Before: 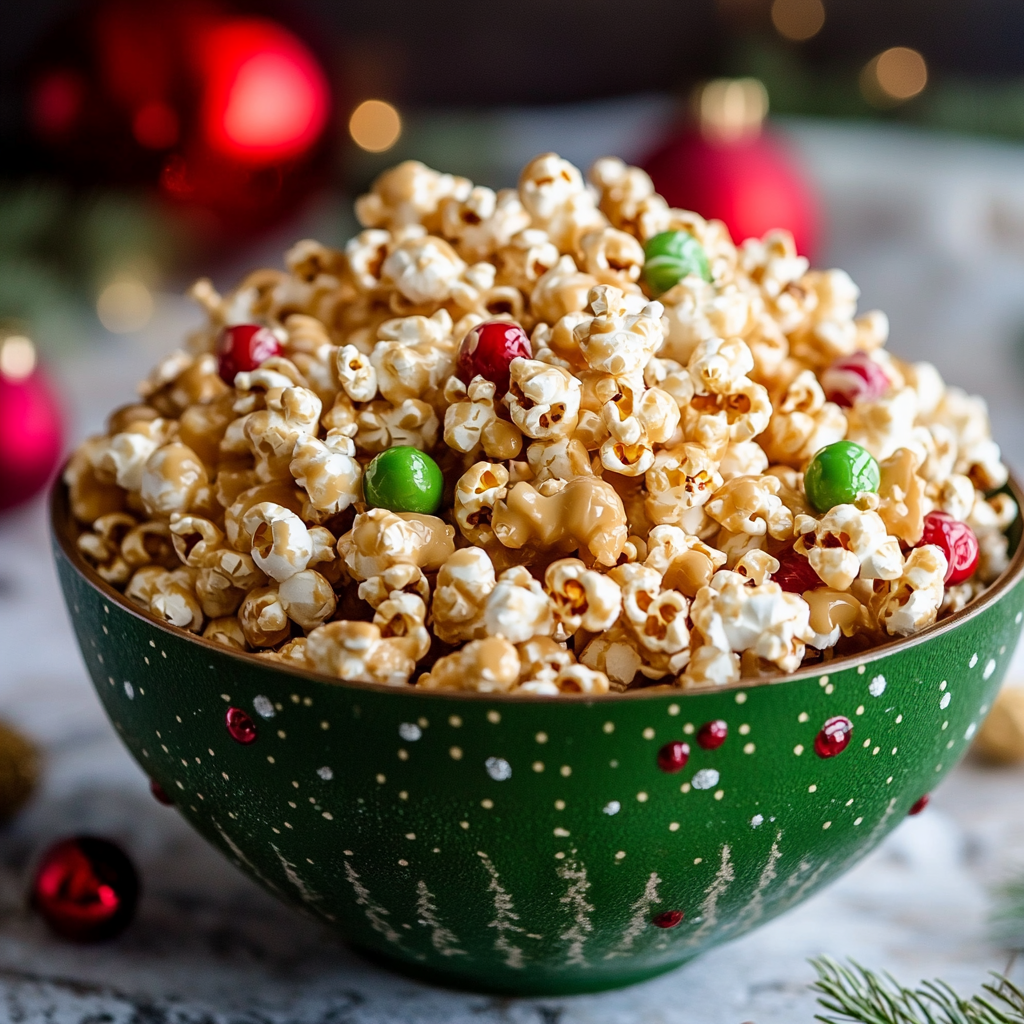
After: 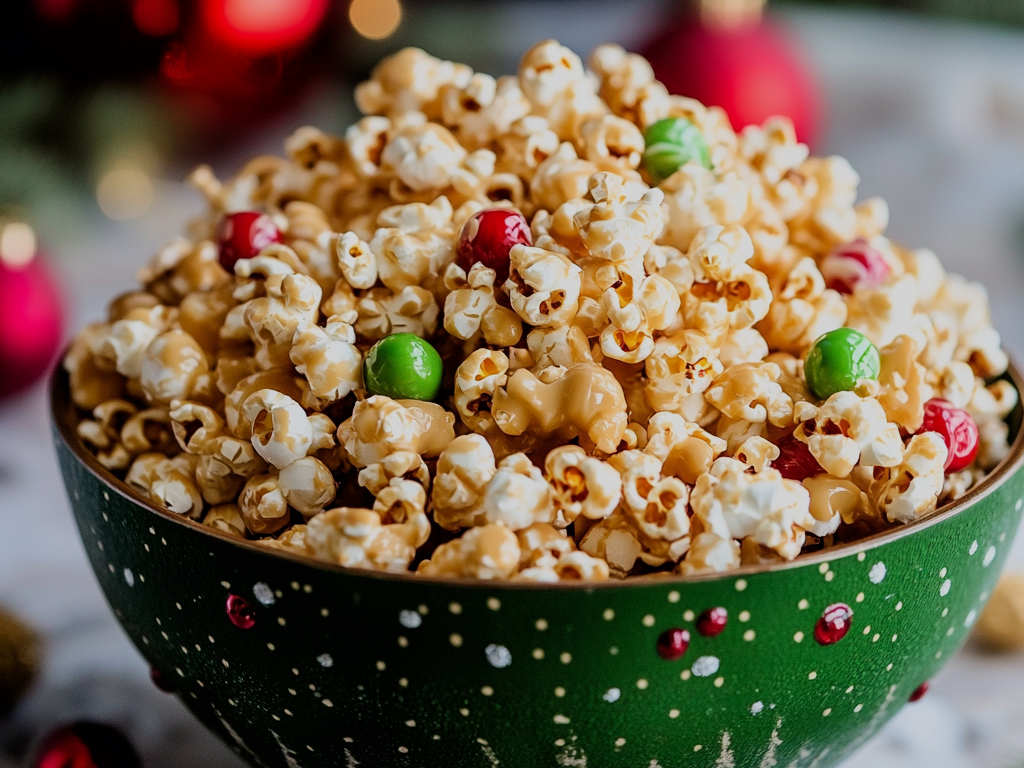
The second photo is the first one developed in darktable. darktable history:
crop: top 11.05%, bottom 13.878%
filmic rgb: black relative exposure -7.65 EV, white relative exposure 4.56 EV, threshold 5.98 EV, hardness 3.61, color science v6 (2022), enable highlight reconstruction true
